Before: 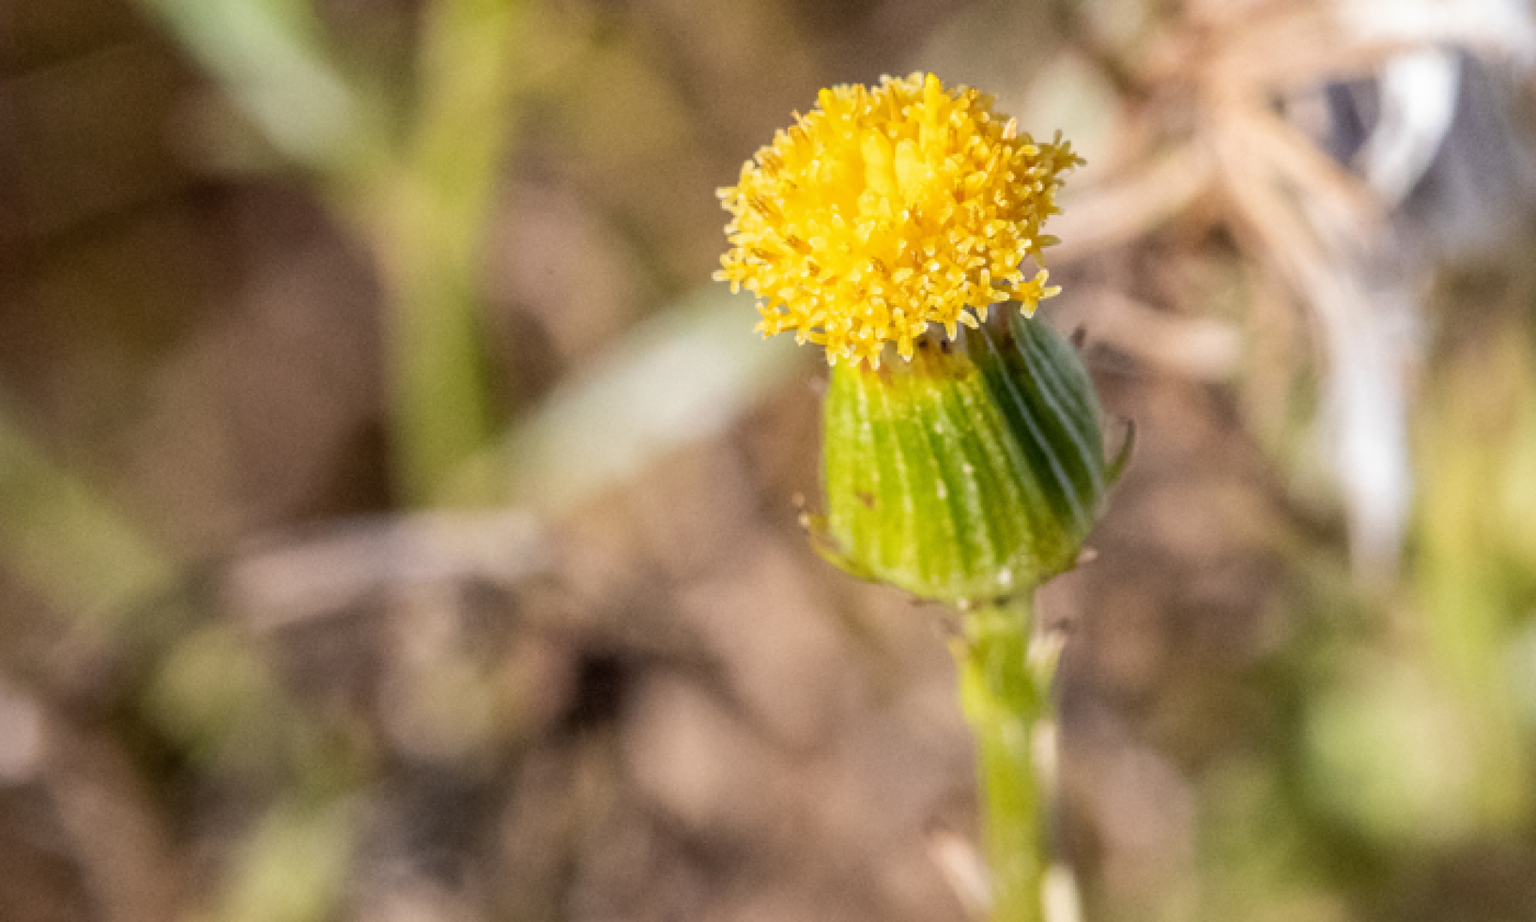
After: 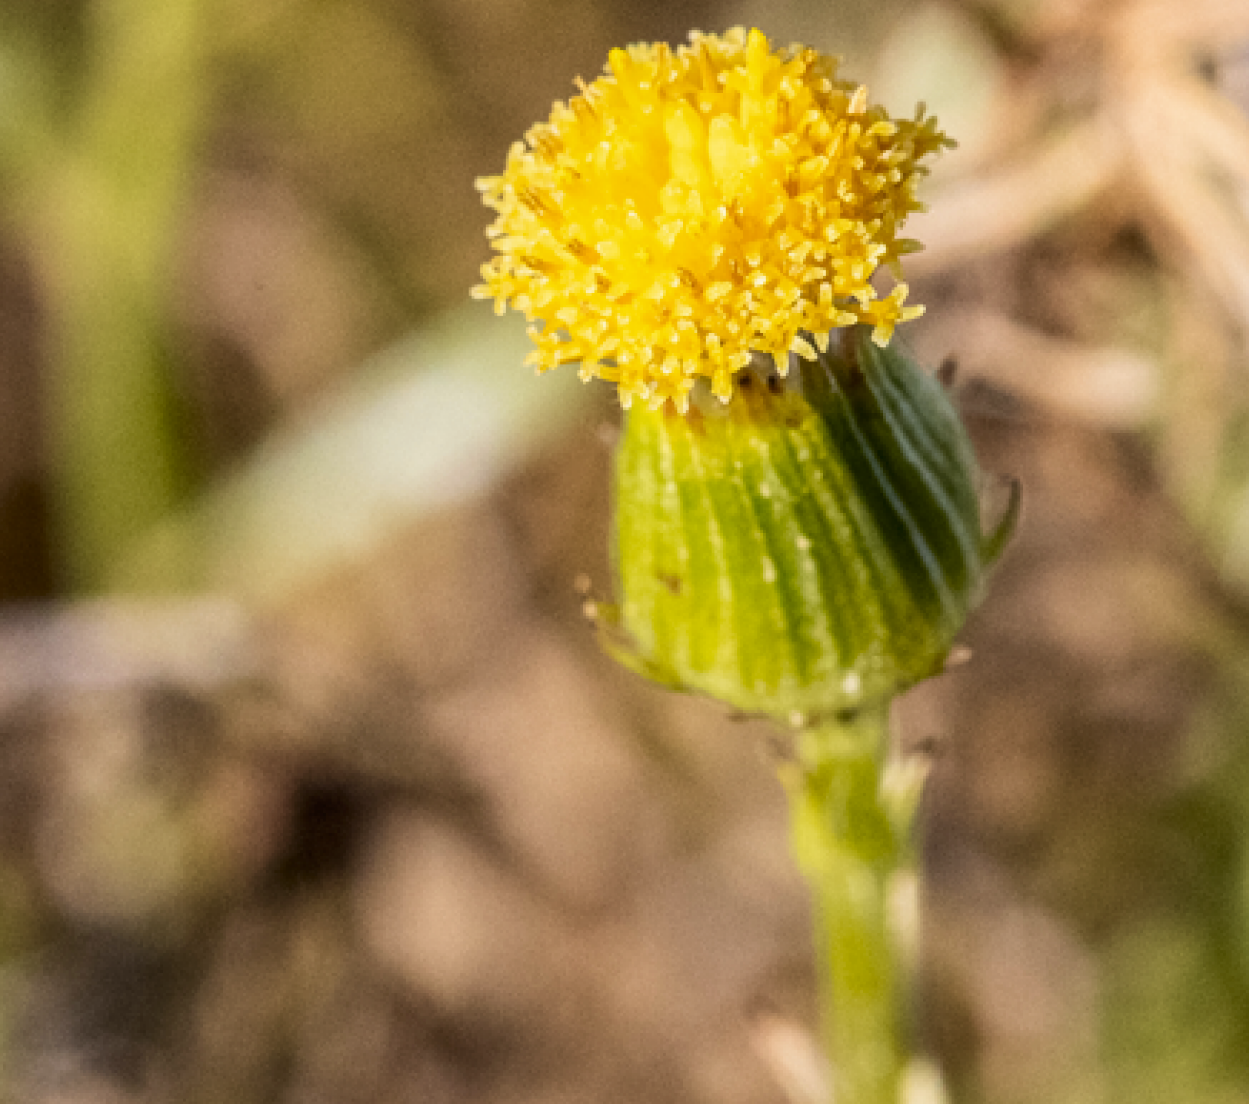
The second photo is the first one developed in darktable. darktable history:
tone curve: curves: ch0 [(0, 0) (0.227, 0.17) (0.766, 0.774) (1, 1)]; ch1 [(0, 0) (0.114, 0.127) (0.437, 0.452) (0.498, 0.495) (0.579, 0.576) (1, 1)]; ch2 [(0, 0) (0.233, 0.259) (0.493, 0.492) (0.568, 0.579) (1, 1)], color space Lab, independent channels, preserve colors none
velvia: on, module defaults
exposure: exposure -0.066 EV, compensate exposure bias true, compensate highlight preservation false
crop and rotate: left 22.859%, top 5.644%, right 14.674%, bottom 2.275%
tone equalizer: mask exposure compensation -0.516 EV
